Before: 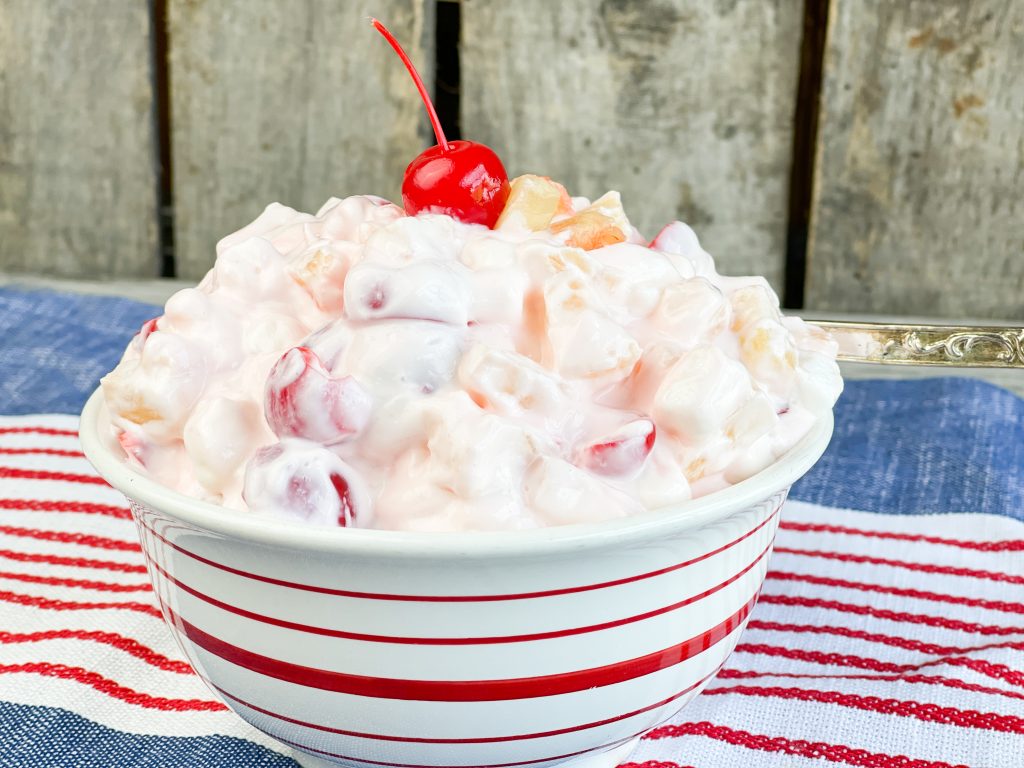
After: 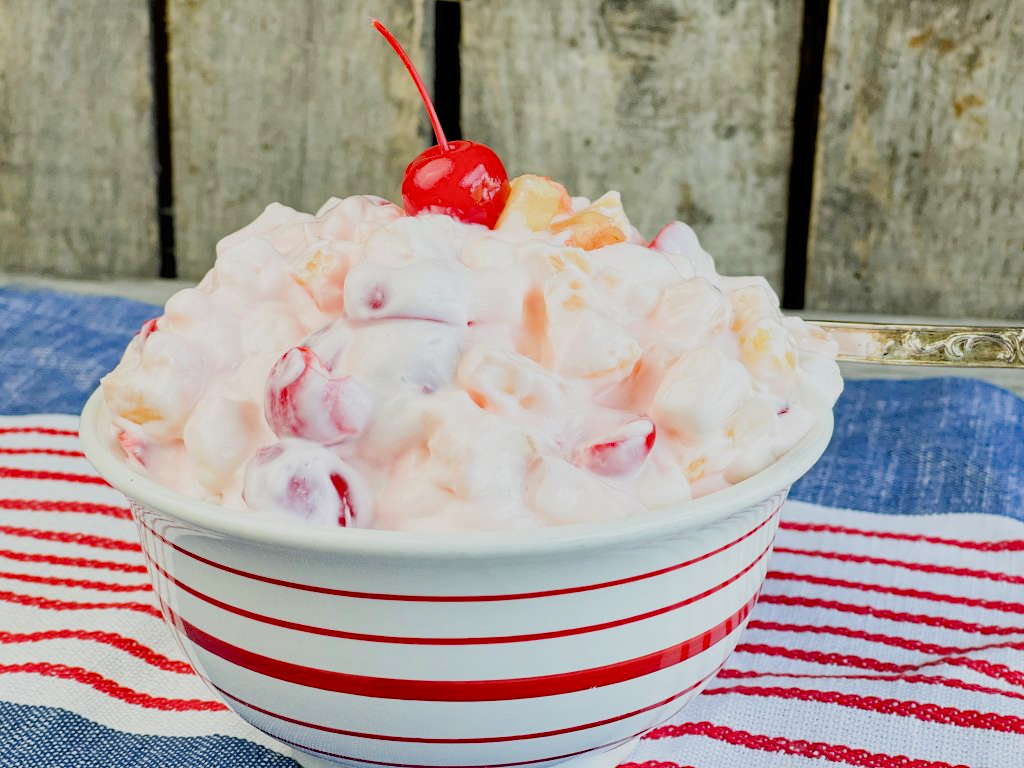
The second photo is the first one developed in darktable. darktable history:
exposure: exposure -0.04 EV, compensate highlight preservation false
filmic rgb: black relative exposure -7.92 EV, white relative exposure 4.13 EV, threshold 3 EV, hardness 4.02, latitude 51.22%, contrast 1.013, shadows ↔ highlights balance 5.35%, color science v5 (2021), contrast in shadows safe, contrast in highlights safe, enable highlight reconstruction true
haze removal: strength 0.29, distance 0.25, compatibility mode true, adaptive false
